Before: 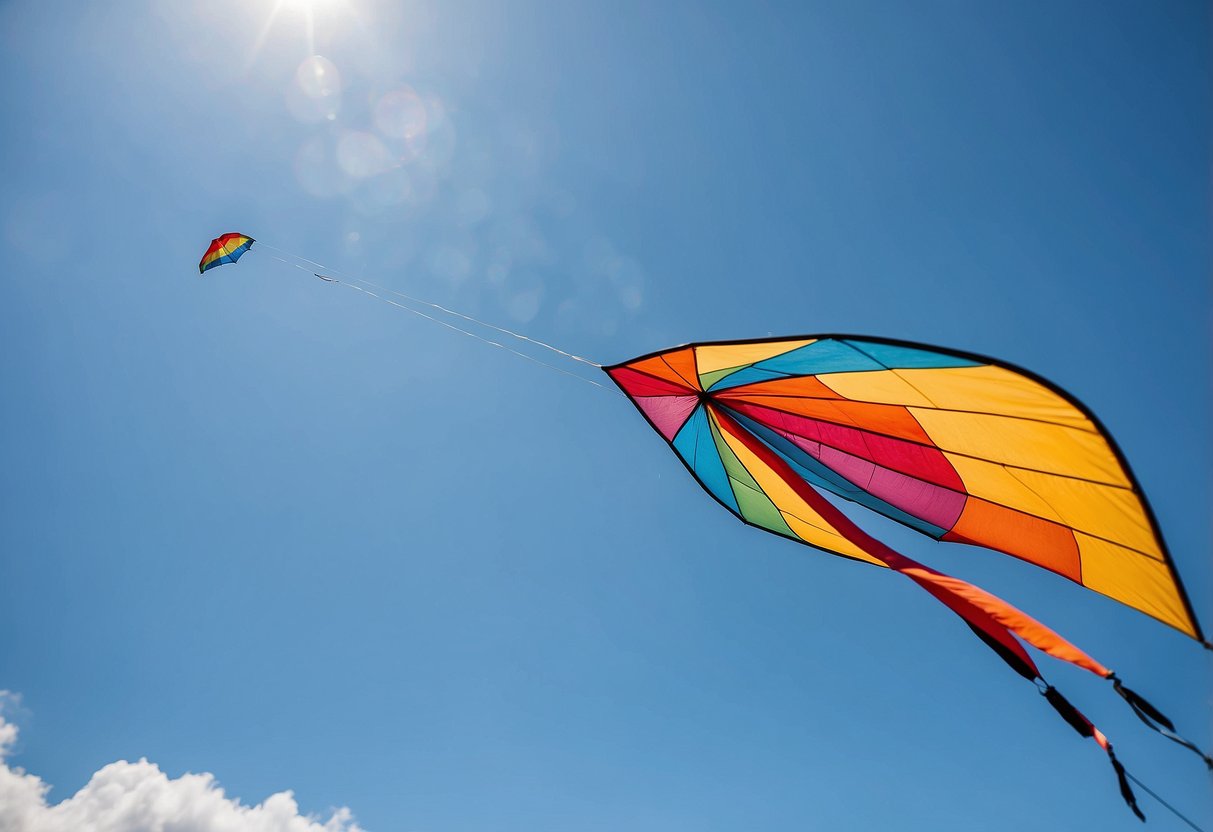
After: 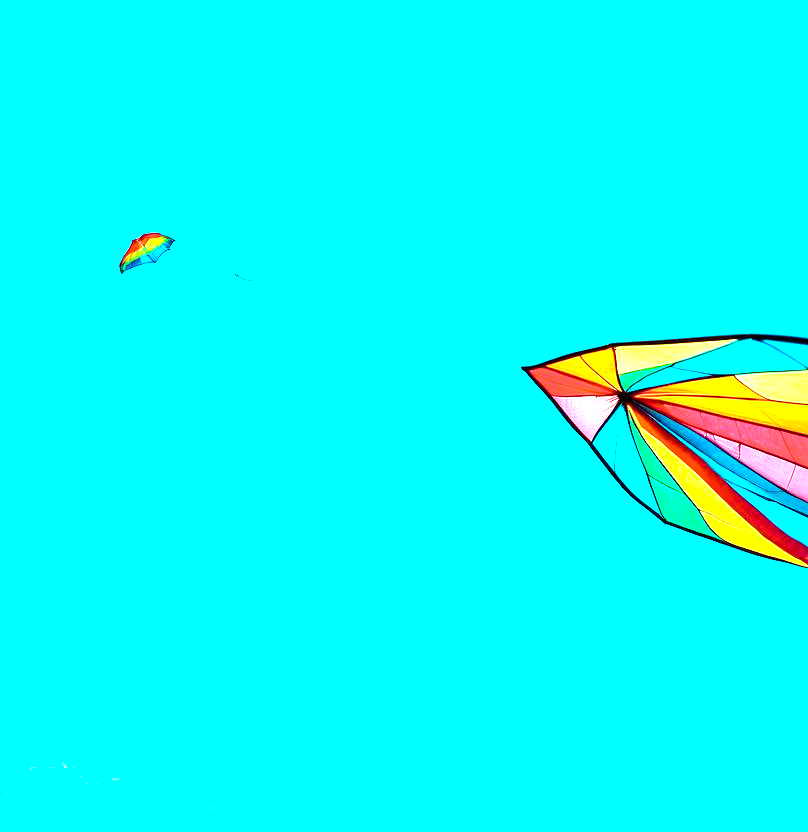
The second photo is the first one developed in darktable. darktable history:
color balance rgb: shadows lift › luminance 0.49%, shadows lift › chroma 6.83%, shadows lift › hue 300.29°, power › hue 208.98°, highlights gain › luminance 20.24%, highlights gain › chroma 13.17%, highlights gain › hue 173.85°, perceptual saturation grading › global saturation 18.05%
crop and rotate: left 6.617%, right 26.717%
tone equalizer: -8 EV -0.417 EV, -7 EV -0.389 EV, -6 EV -0.333 EV, -5 EV -0.222 EV, -3 EV 0.222 EV, -2 EV 0.333 EV, -1 EV 0.389 EV, +0 EV 0.417 EV, edges refinement/feathering 500, mask exposure compensation -1.57 EV, preserve details no
exposure: black level correction 0.001, exposure 1.84 EV, compensate highlight preservation false
